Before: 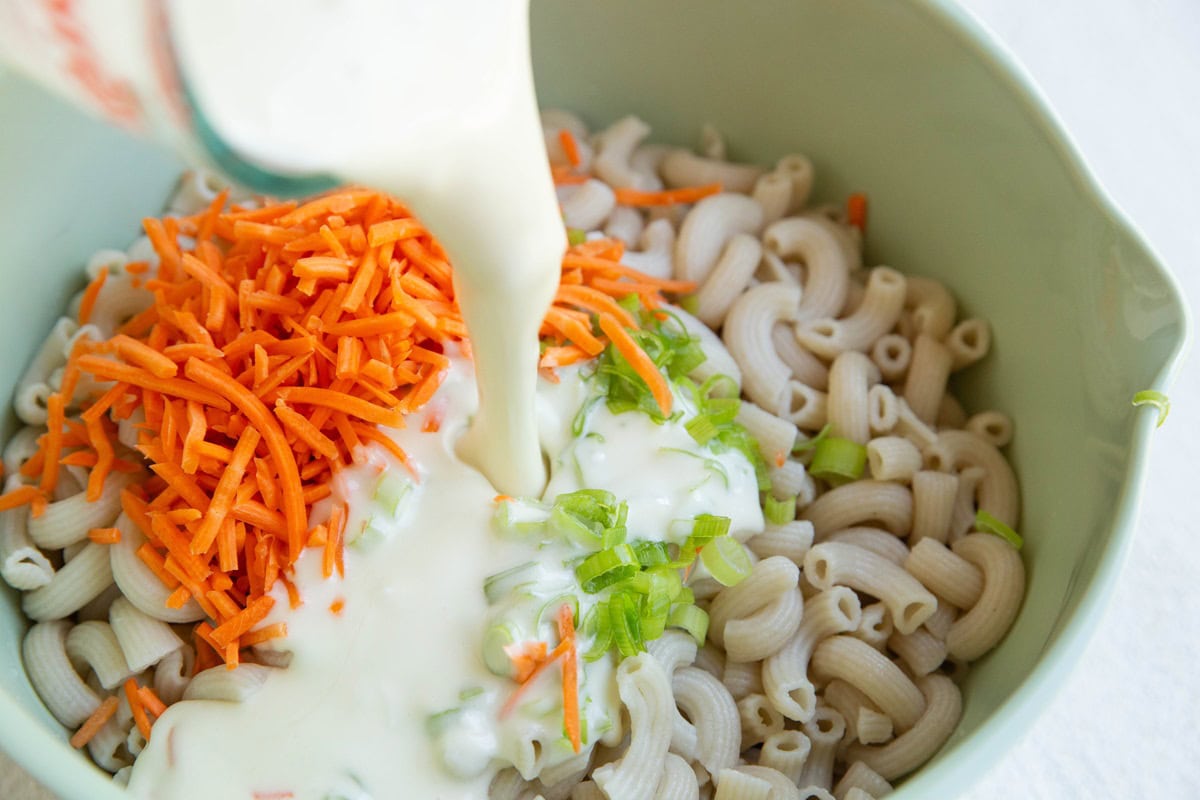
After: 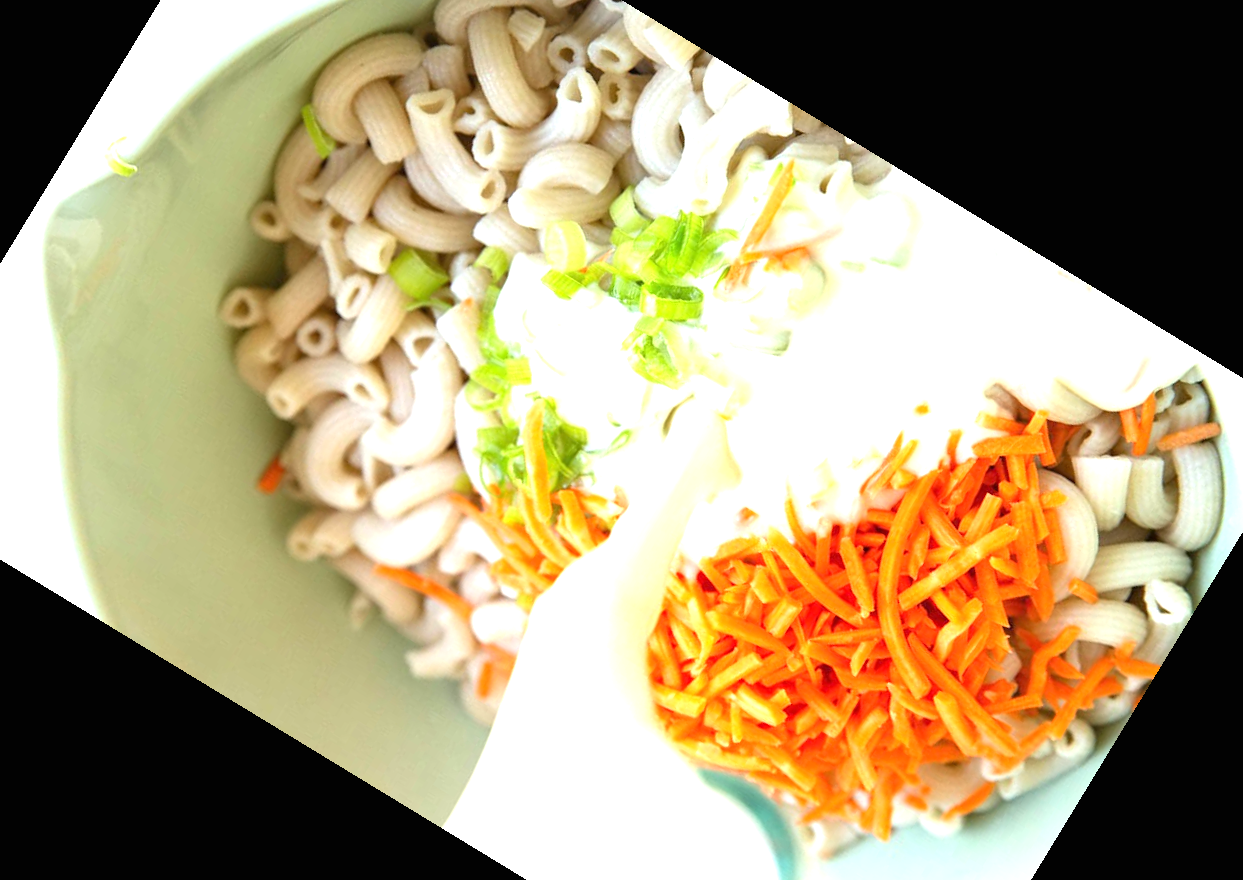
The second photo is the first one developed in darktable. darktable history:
crop and rotate: angle 148.68°, left 9.111%, top 15.603%, right 4.588%, bottom 17.041%
exposure: black level correction 0, exposure 1.2 EV, compensate exposure bias true, compensate highlight preservation false
